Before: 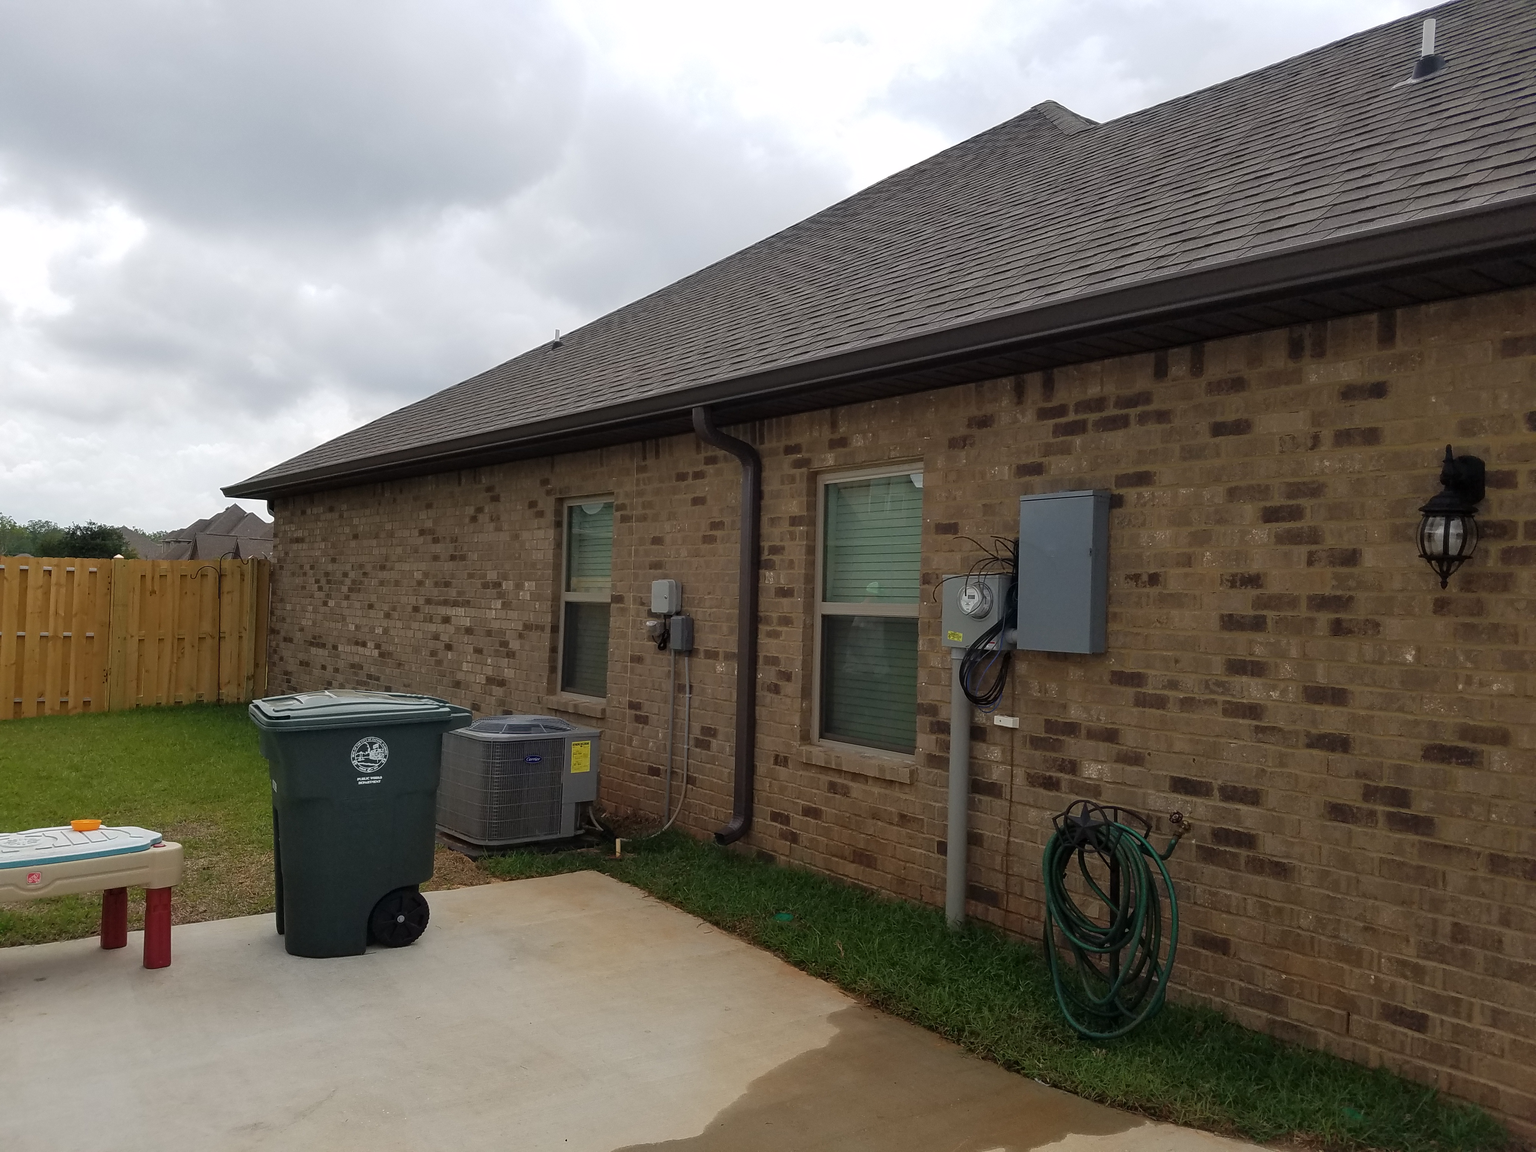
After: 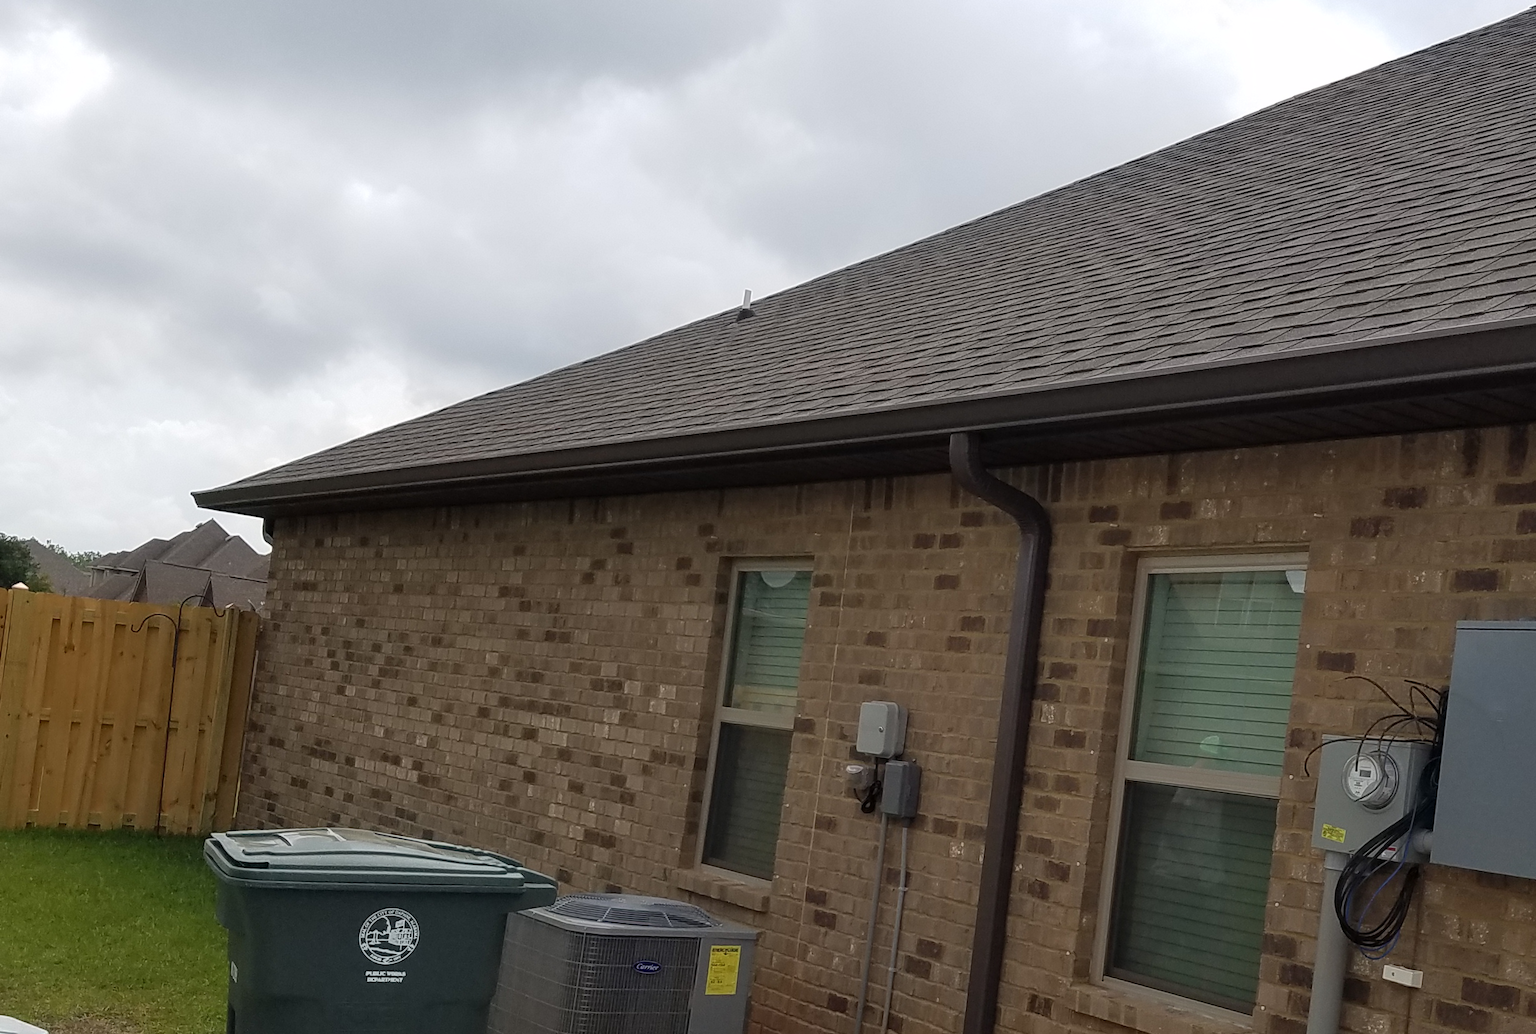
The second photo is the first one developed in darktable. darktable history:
crop and rotate: angle -5.22°, left 2.191%, top 6.684%, right 27.562%, bottom 30.245%
